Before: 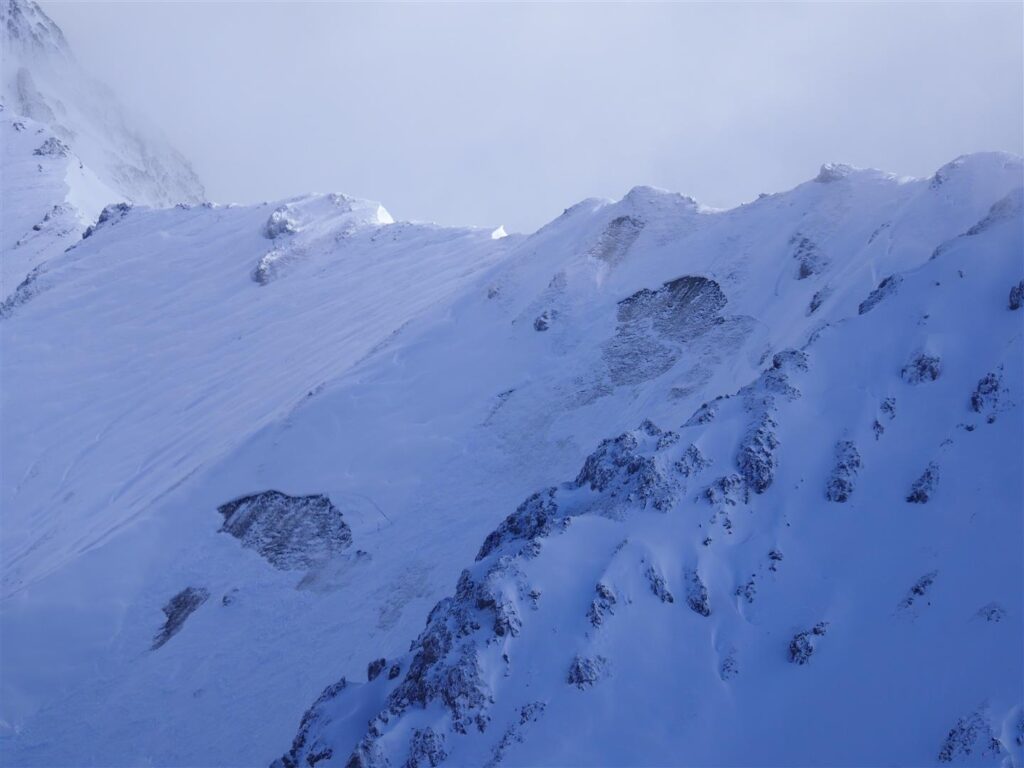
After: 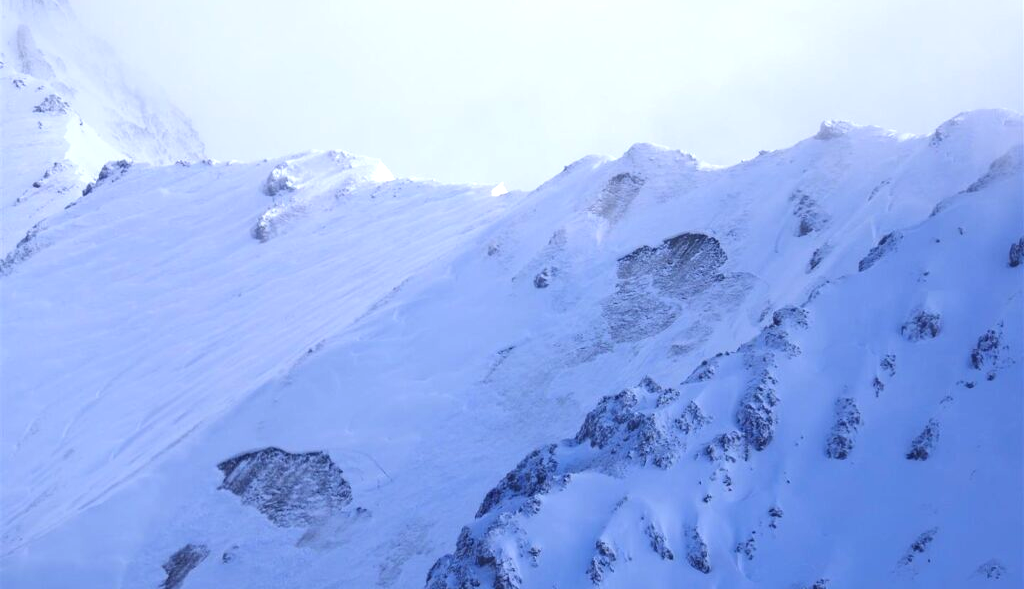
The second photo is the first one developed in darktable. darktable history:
crop: top 5.667%, bottom 17.637%
exposure: black level correction -0.002, exposure 0.708 EV, compensate exposure bias true, compensate highlight preservation false
contrast brightness saturation: contrast 0.07
